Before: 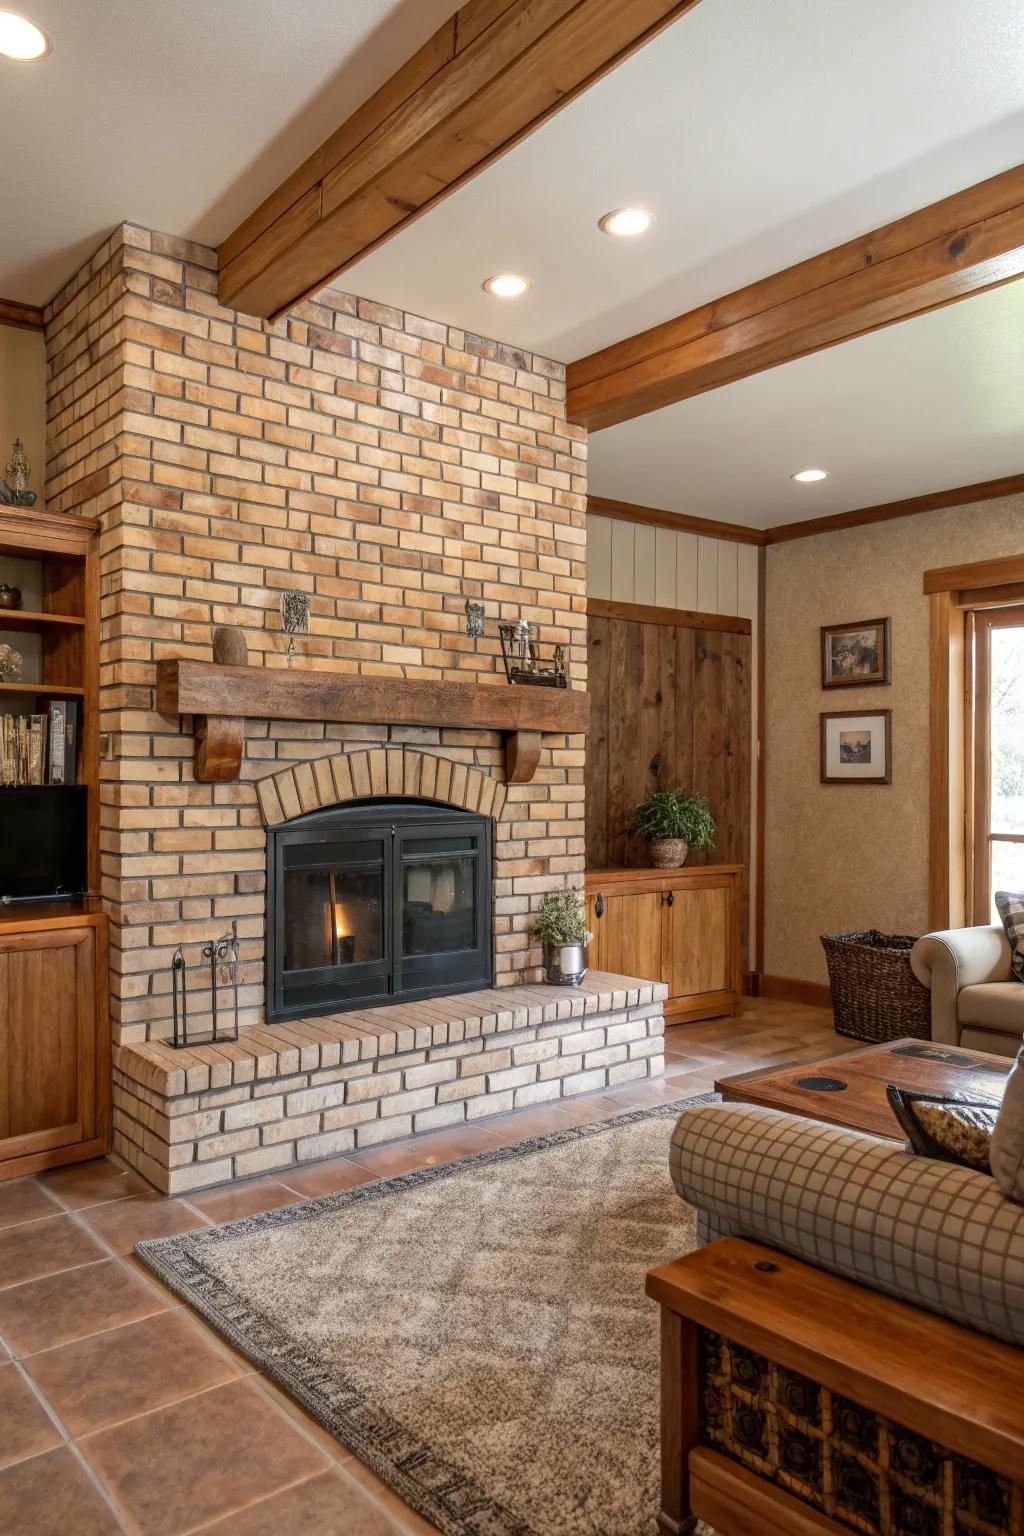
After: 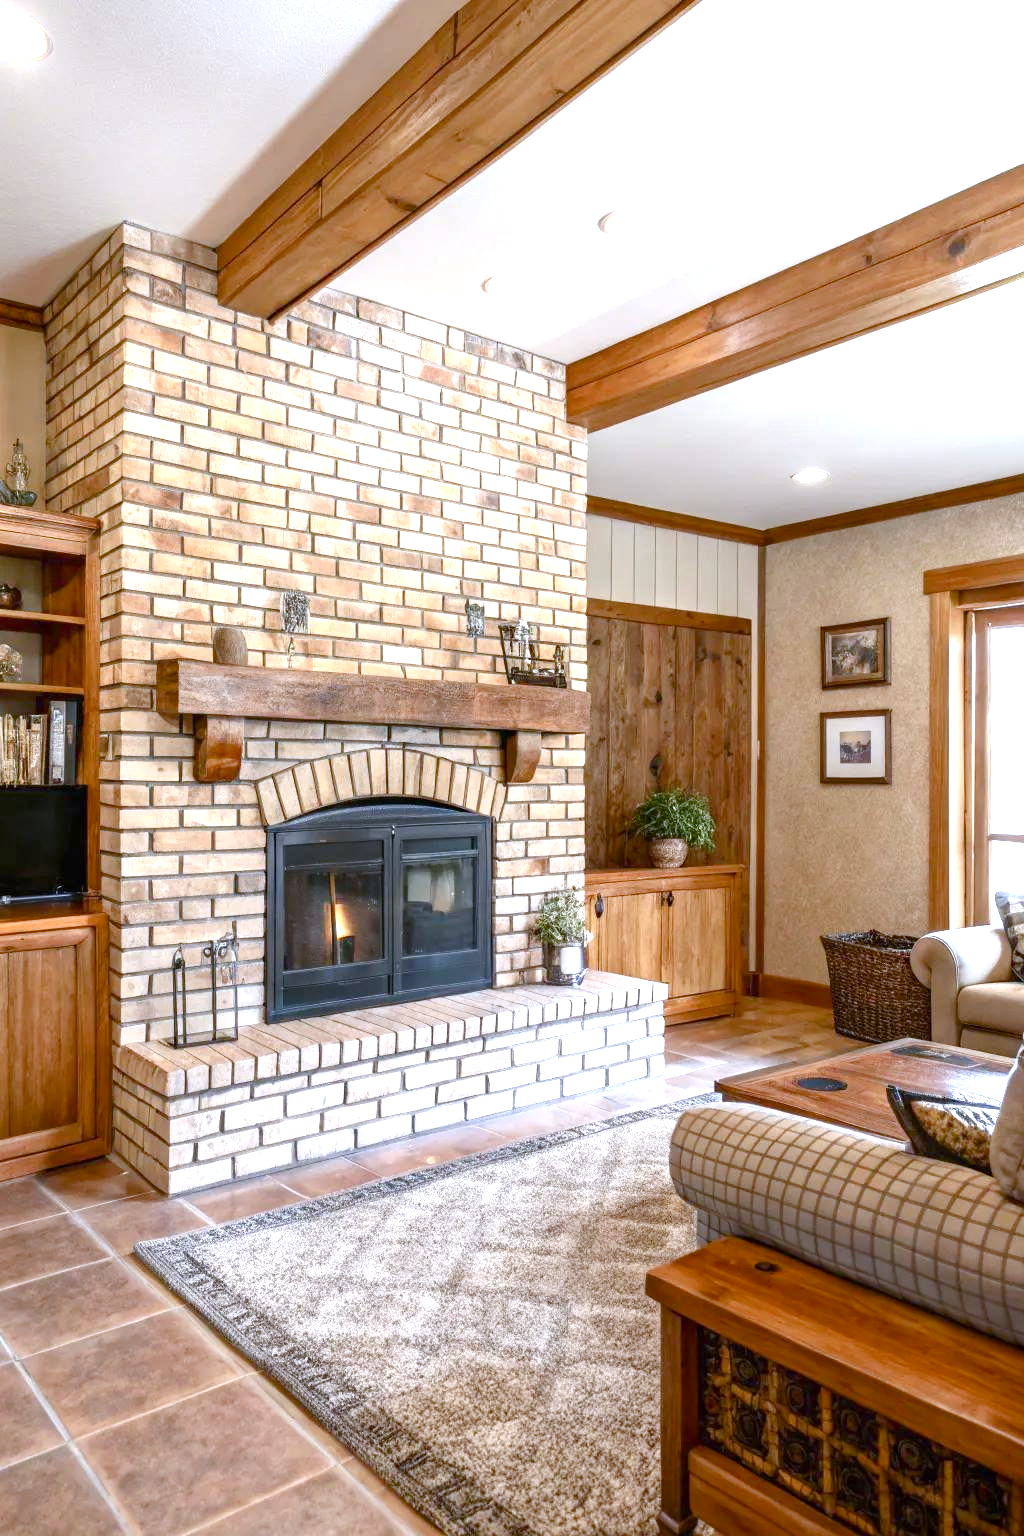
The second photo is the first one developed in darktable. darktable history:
color balance rgb: perceptual saturation grading › global saturation 20%, perceptual saturation grading › highlights -50%, perceptual saturation grading › shadows 30%
exposure: black level correction 0, exposure 1.1 EV, compensate exposure bias true, compensate highlight preservation false
white balance: red 0.948, green 1.02, blue 1.176
